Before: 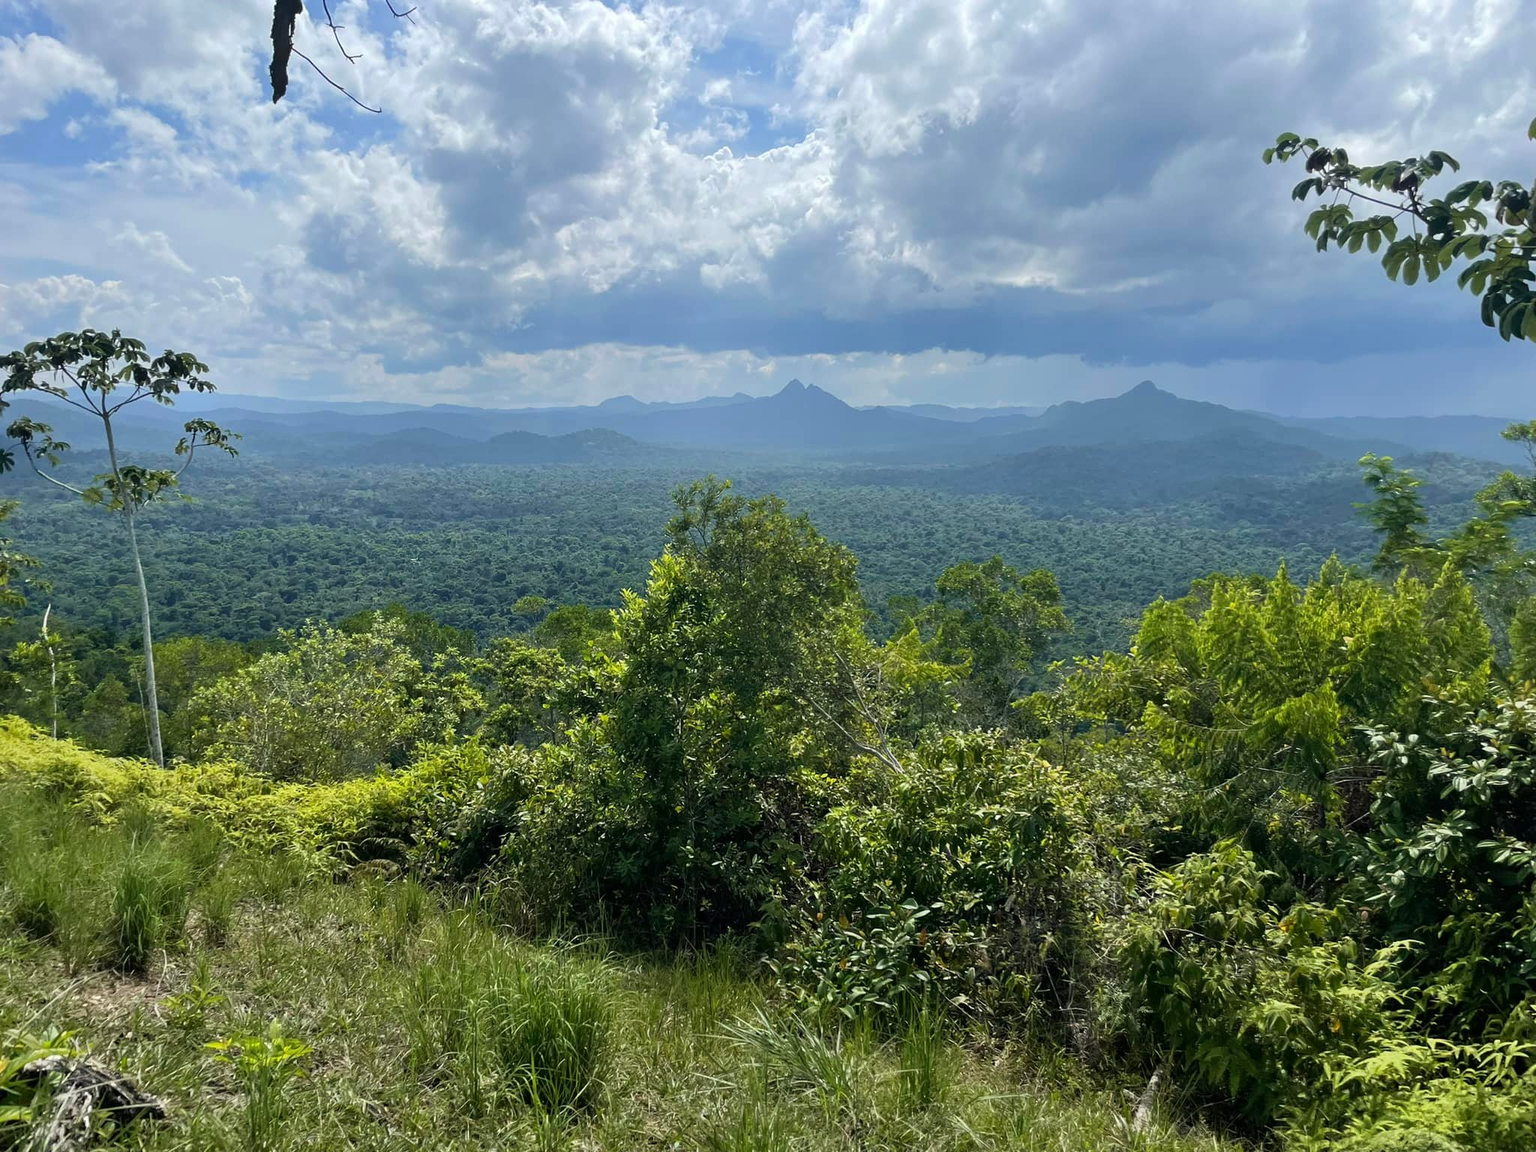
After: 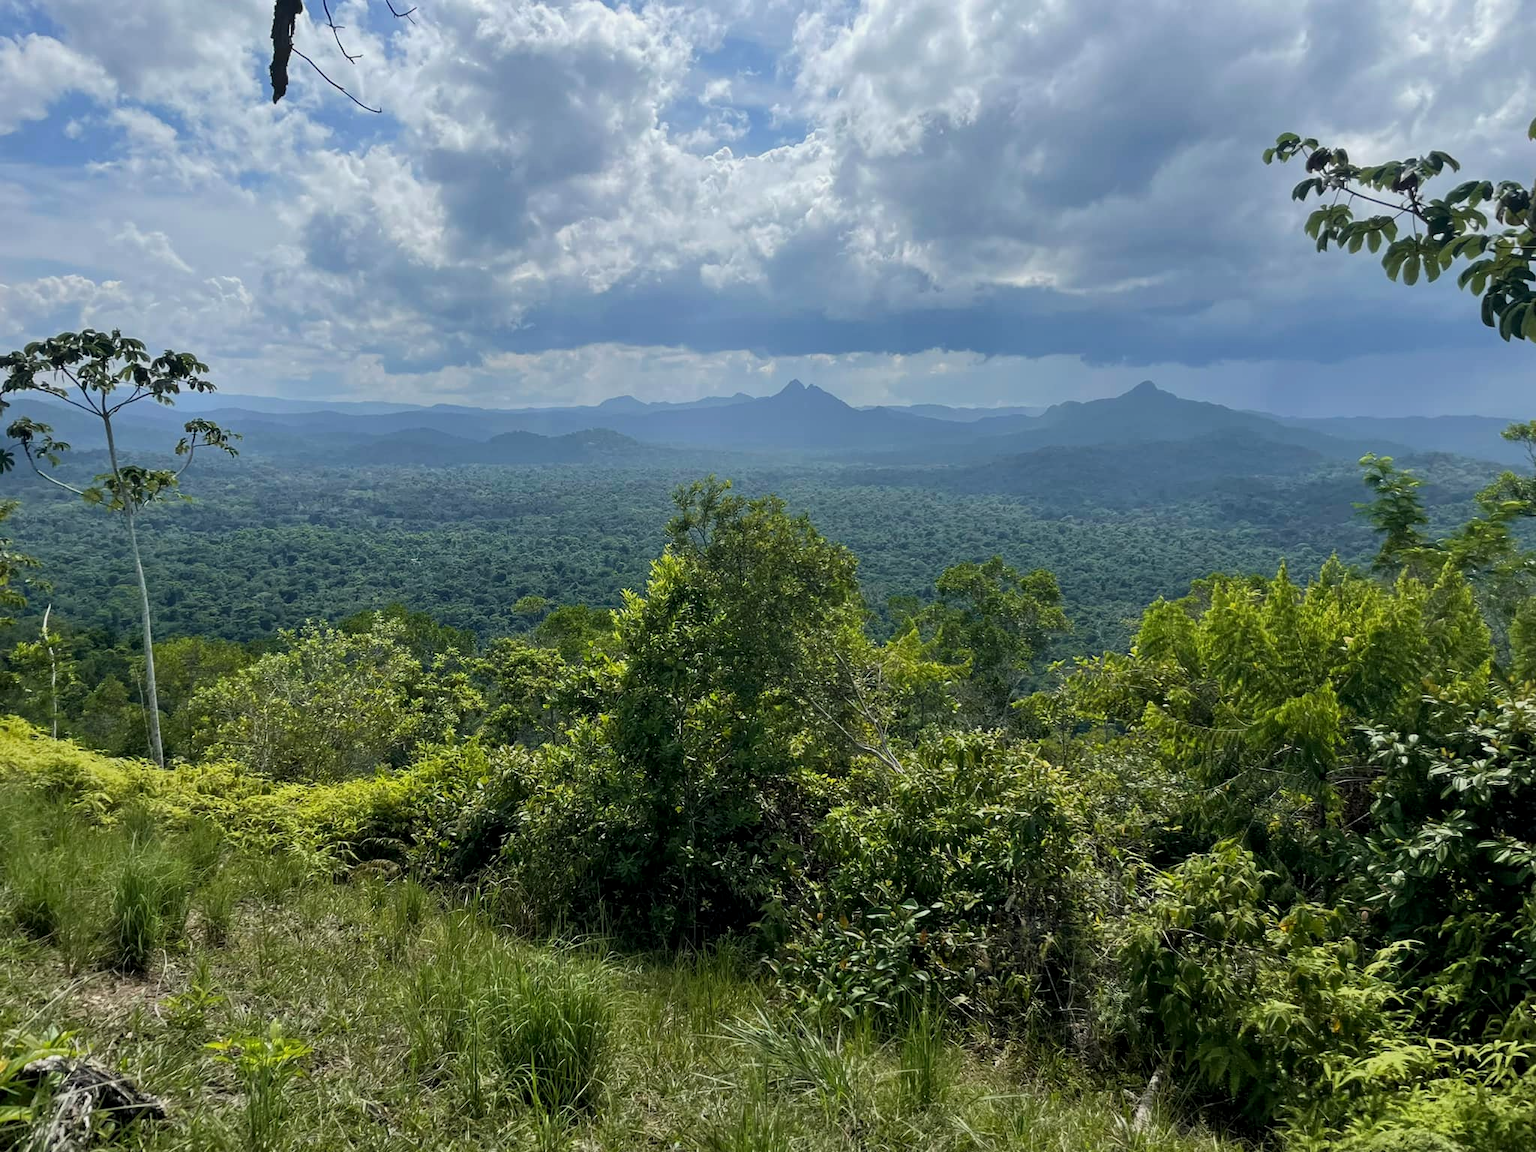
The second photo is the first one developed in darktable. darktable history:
exposure: exposure -0.242 EV, compensate highlight preservation false
local contrast: highlights 100%, shadows 100%, detail 120%, midtone range 0.2
